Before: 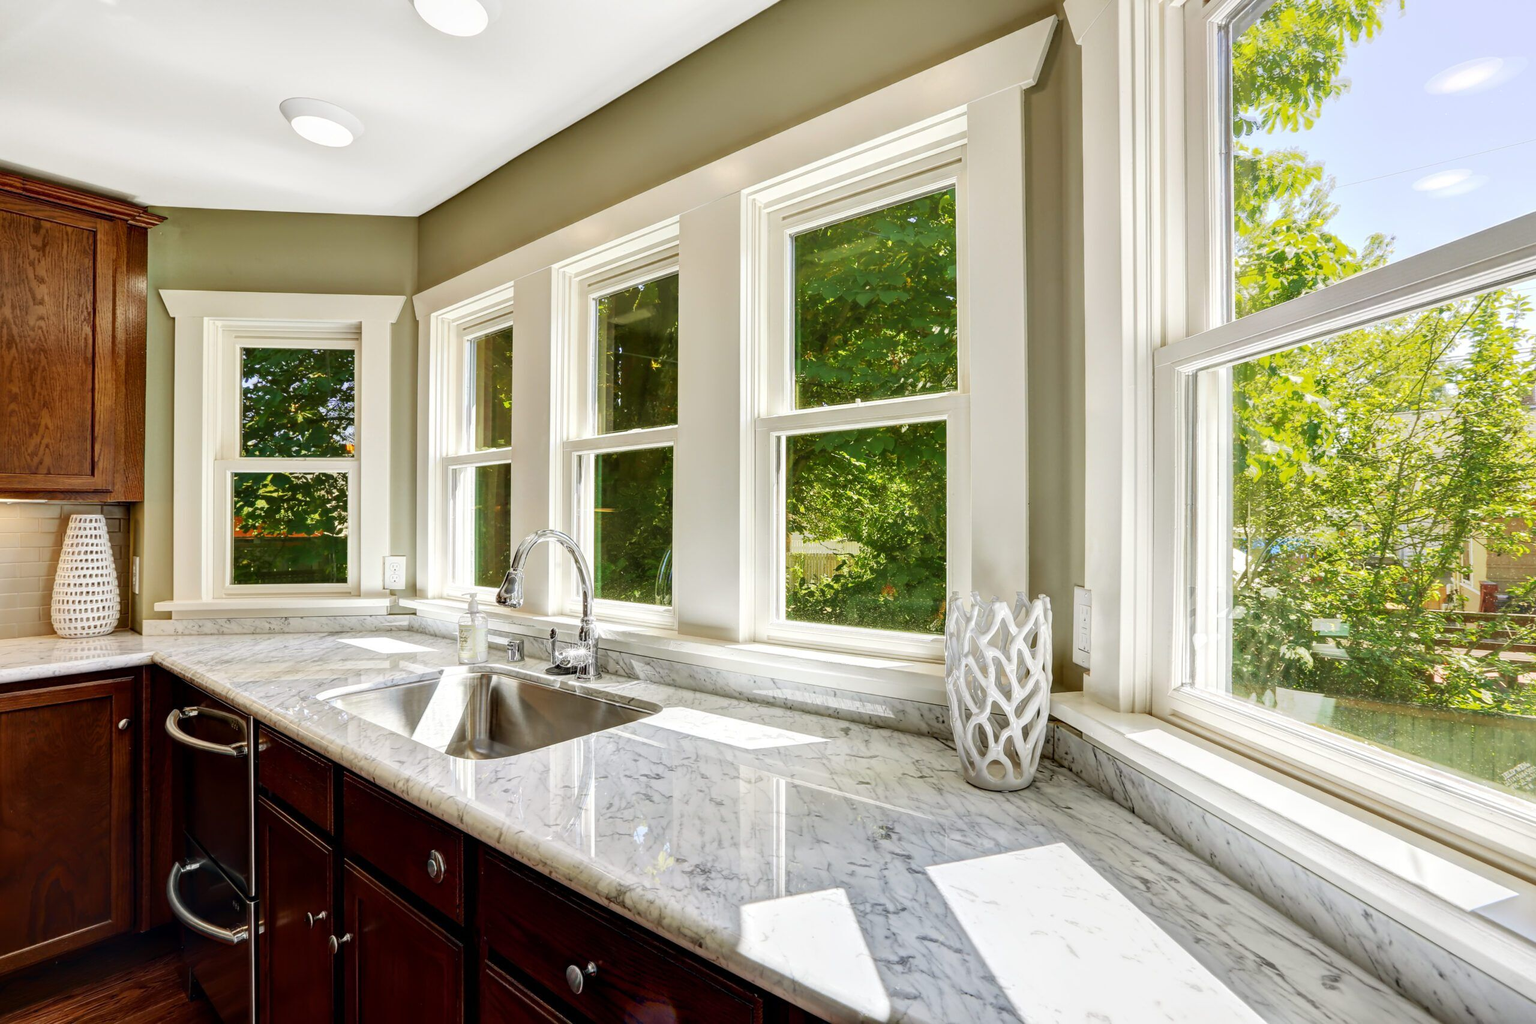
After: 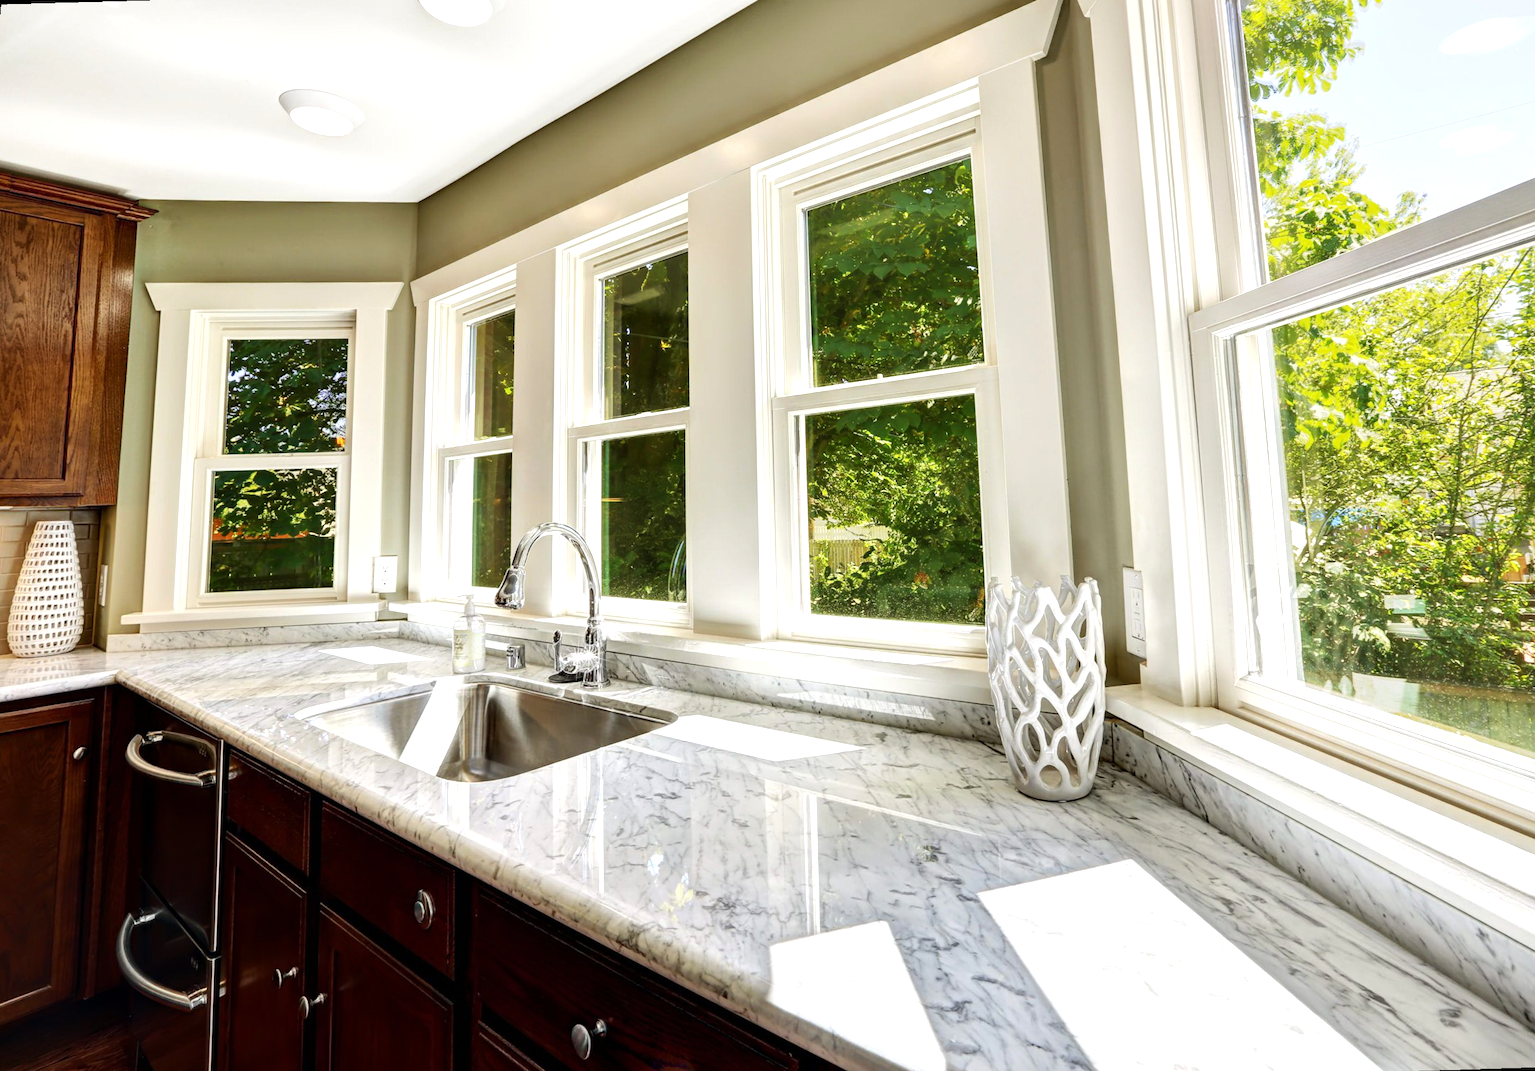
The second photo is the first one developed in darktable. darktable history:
tone equalizer: -8 EV -0.417 EV, -7 EV -0.389 EV, -6 EV -0.333 EV, -5 EV -0.222 EV, -3 EV 0.222 EV, -2 EV 0.333 EV, -1 EV 0.389 EV, +0 EV 0.417 EV, edges refinement/feathering 500, mask exposure compensation -1.57 EV, preserve details no
rotate and perspective: rotation -1.68°, lens shift (vertical) -0.146, crop left 0.049, crop right 0.912, crop top 0.032, crop bottom 0.96
